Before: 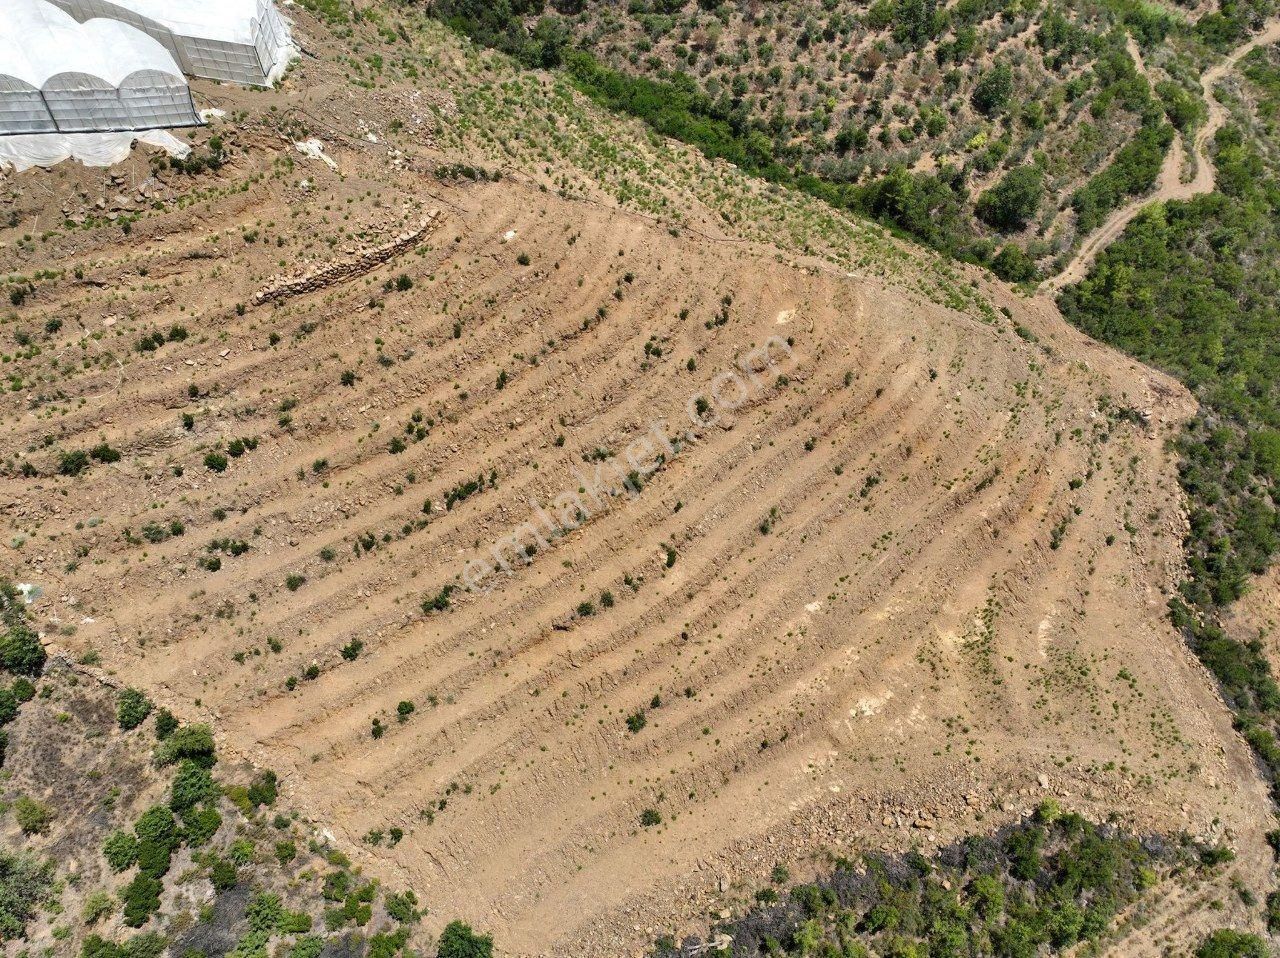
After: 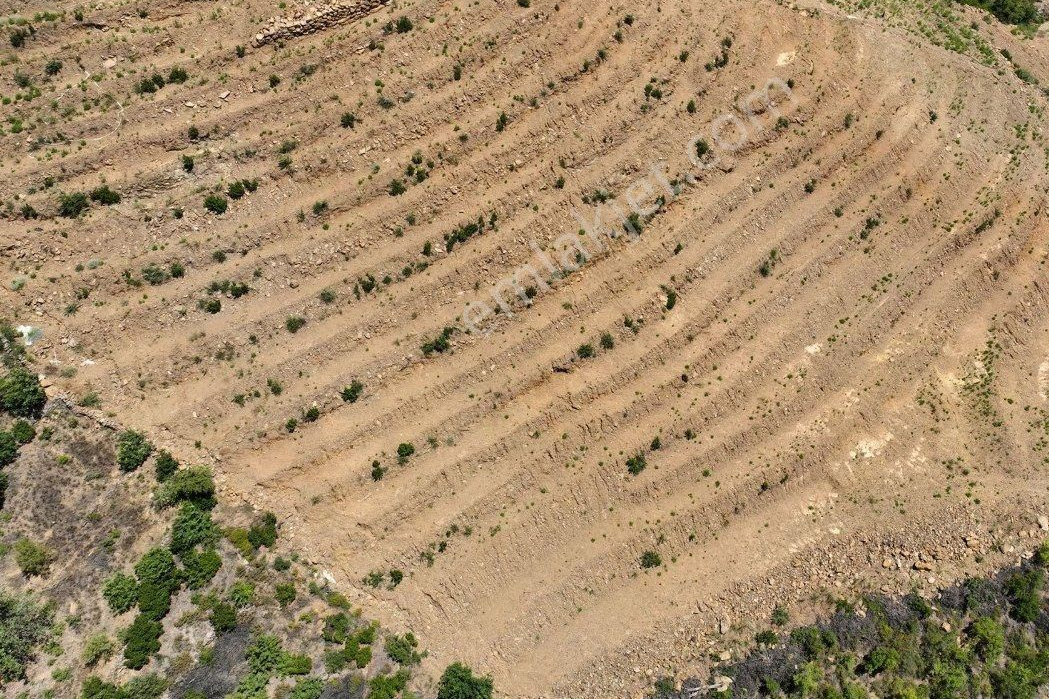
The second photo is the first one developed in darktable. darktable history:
crop: top 26.964%, right 17.984%
